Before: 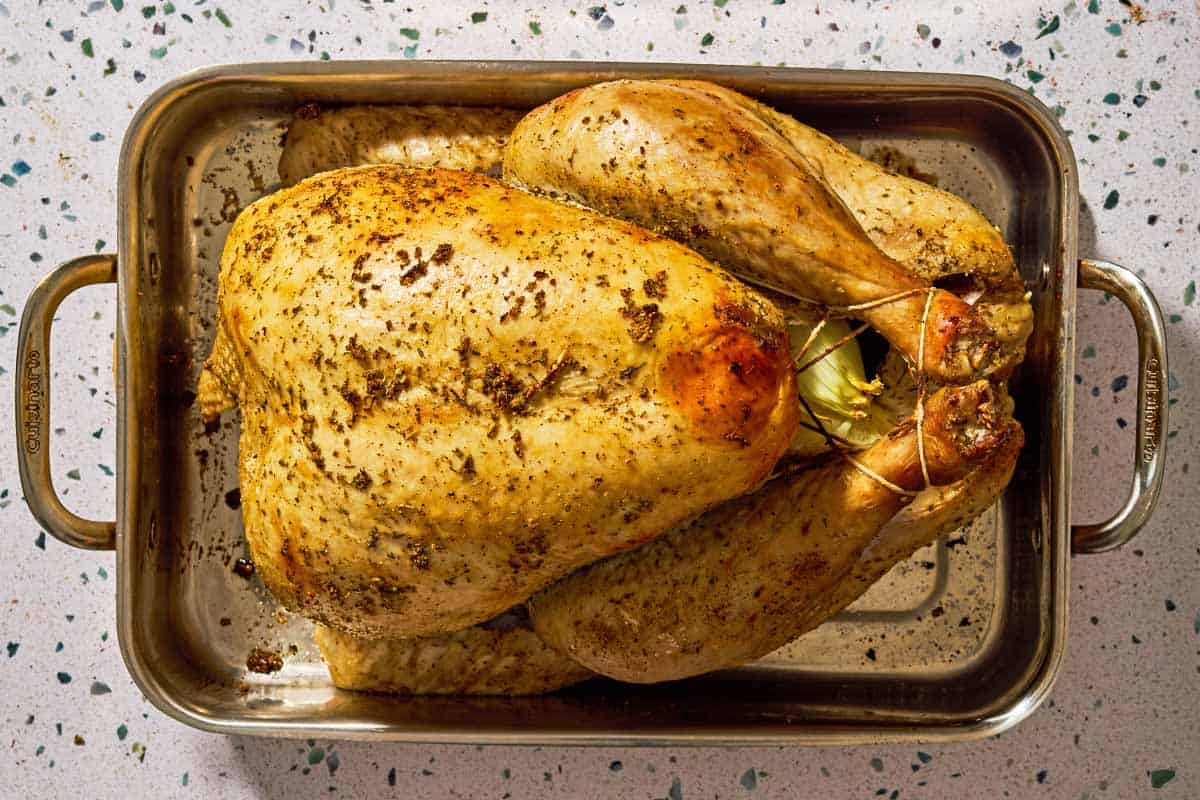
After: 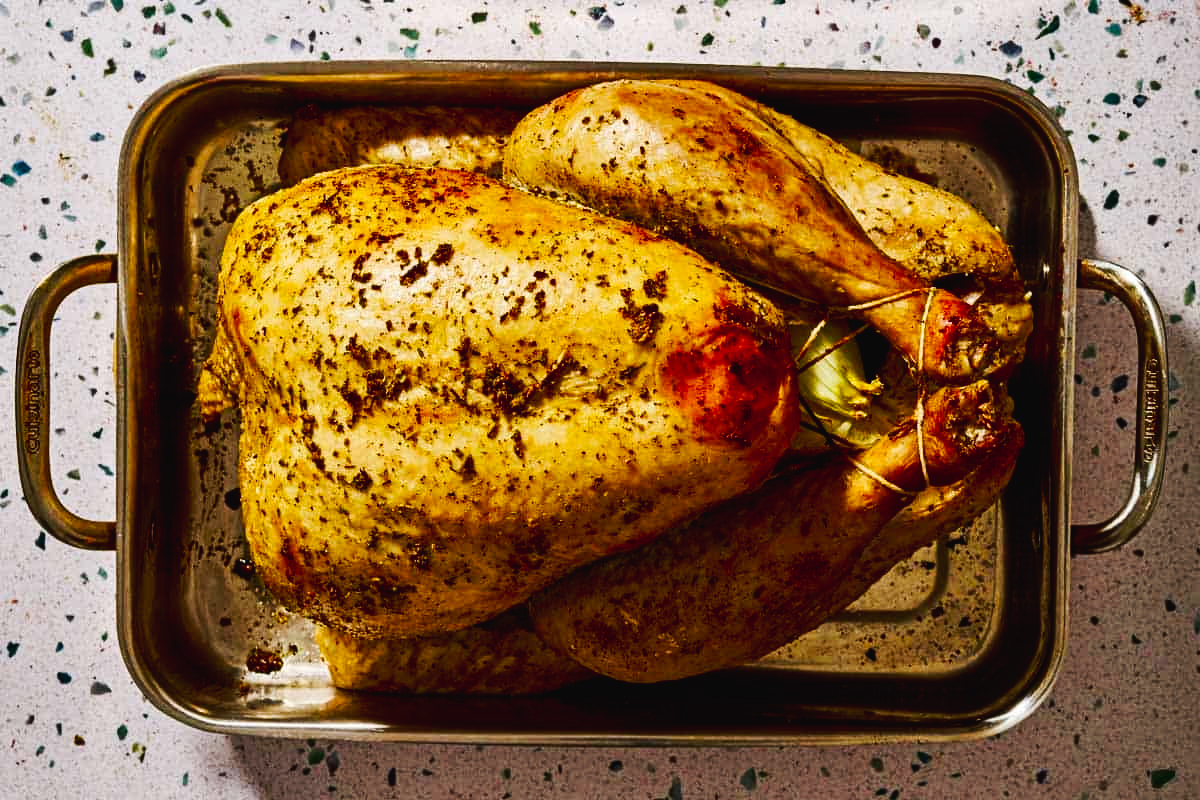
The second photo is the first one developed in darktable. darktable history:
contrast brightness saturation: contrast 0.127, brightness -0.237, saturation 0.144
tone curve: curves: ch0 [(0, 0.024) (0.049, 0.038) (0.176, 0.162) (0.33, 0.331) (0.432, 0.475) (0.601, 0.665) (0.843, 0.876) (1, 1)]; ch1 [(0, 0) (0.339, 0.358) (0.445, 0.439) (0.476, 0.47) (0.504, 0.504) (0.53, 0.511) (0.557, 0.558) (0.627, 0.635) (0.728, 0.746) (1, 1)]; ch2 [(0, 0) (0.327, 0.324) (0.417, 0.44) (0.46, 0.453) (0.502, 0.504) (0.526, 0.52) (0.54, 0.564) (0.606, 0.626) (0.76, 0.75) (1, 1)], preserve colors none
